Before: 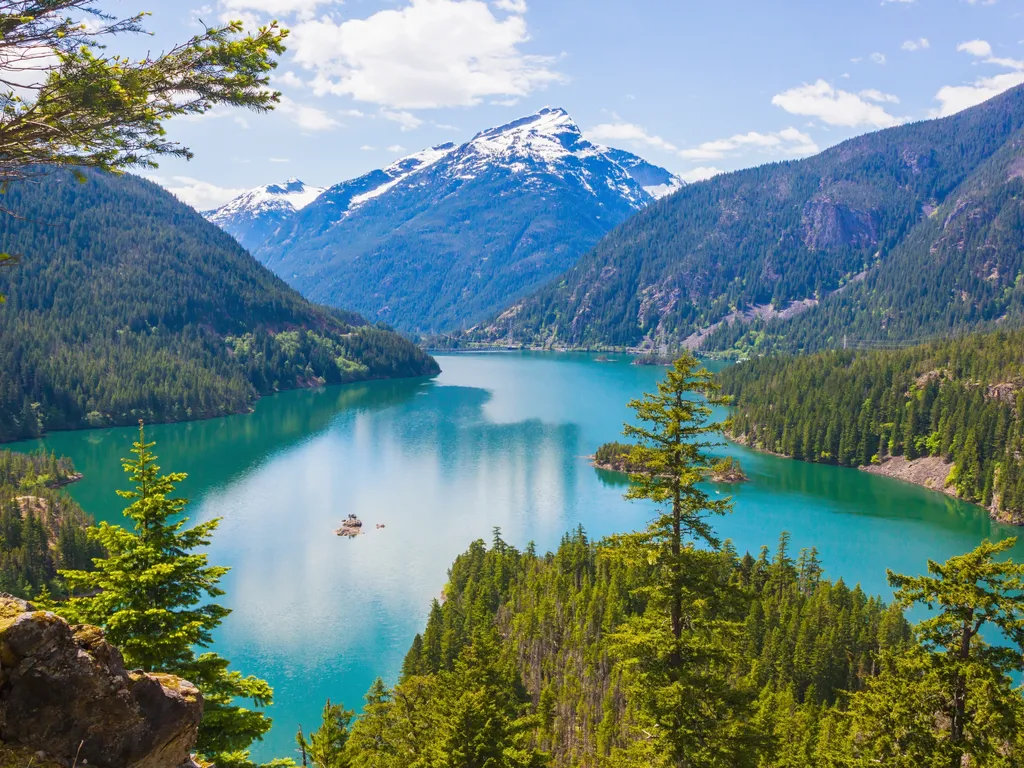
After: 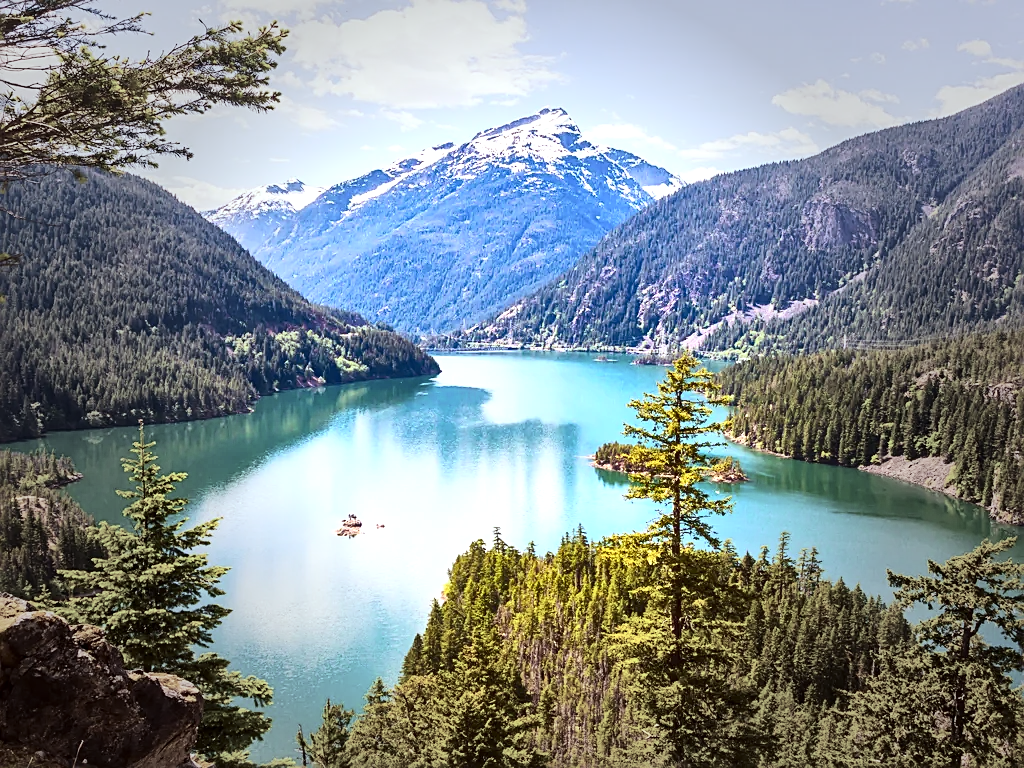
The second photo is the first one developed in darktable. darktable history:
rgb levels: mode RGB, independent channels, levels [[0, 0.474, 1], [0, 0.5, 1], [0, 0.5, 1]]
sharpen: on, module defaults
local contrast: mode bilateral grid, contrast 50, coarseness 50, detail 150%, midtone range 0.2
exposure: black level correction 0, exposure 0.7 EV, compensate highlight preservation false
vignetting: fall-off start 40%, fall-off radius 40%
contrast brightness saturation: contrast 0.28
